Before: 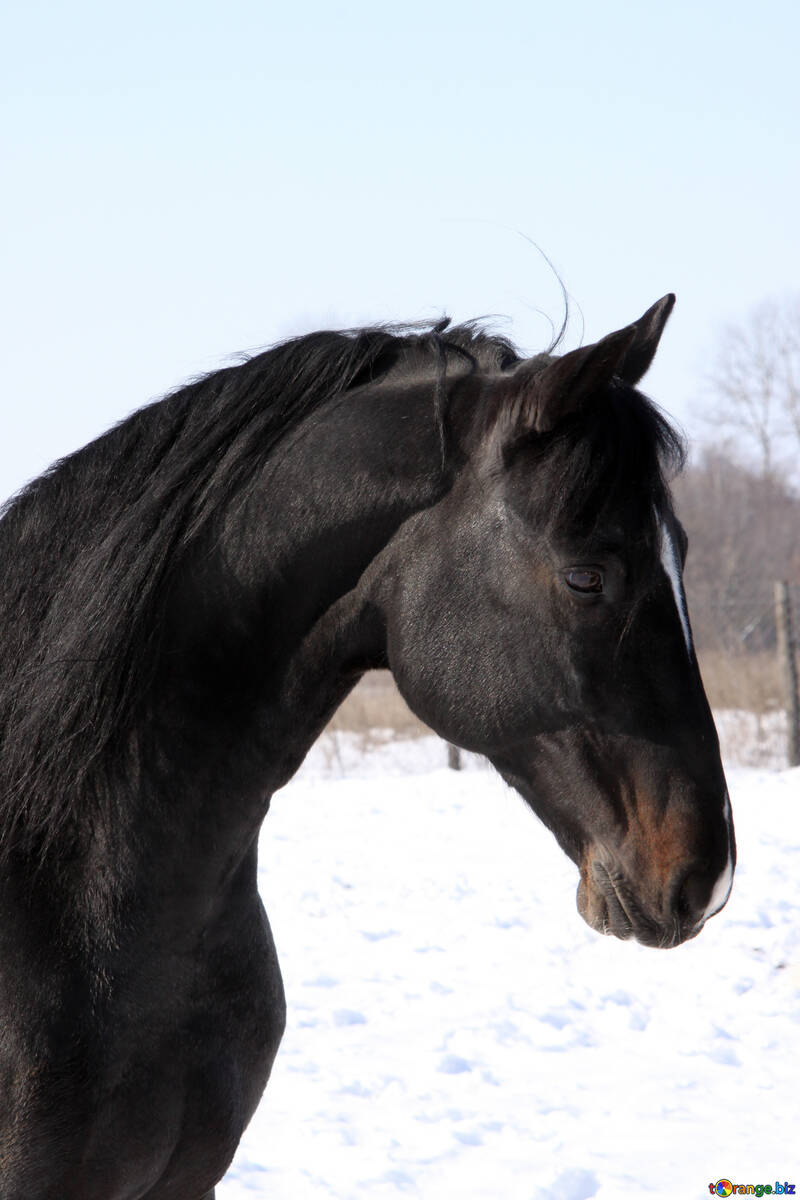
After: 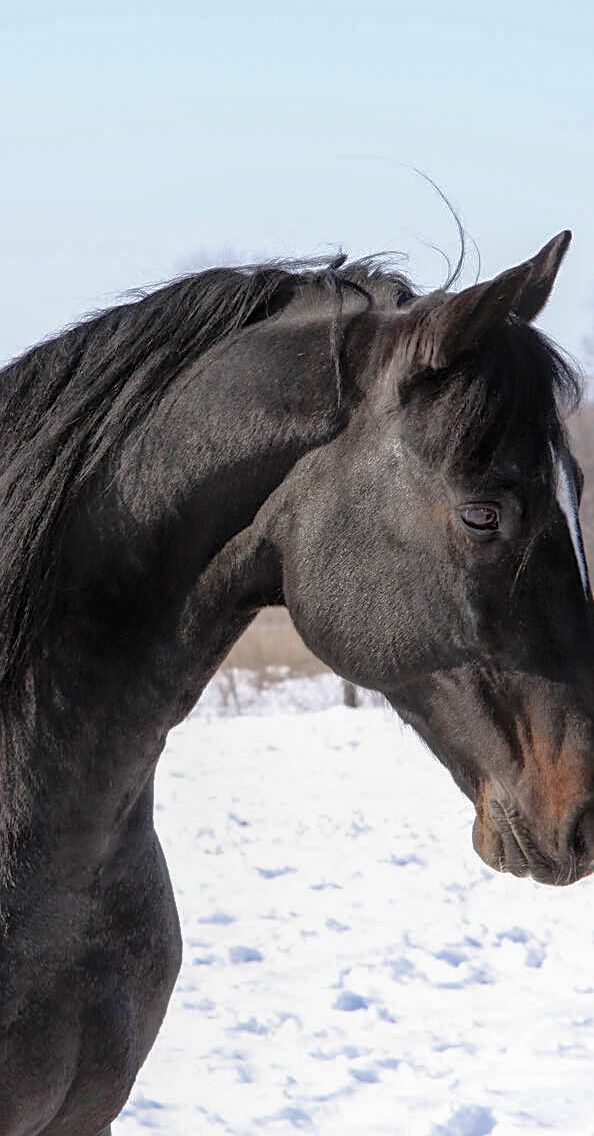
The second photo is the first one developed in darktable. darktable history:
sharpen: on, module defaults
local contrast: on, module defaults
crop and rotate: left 13.127%, top 5.285%, right 12.543%
shadows and highlights: on, module defaults
